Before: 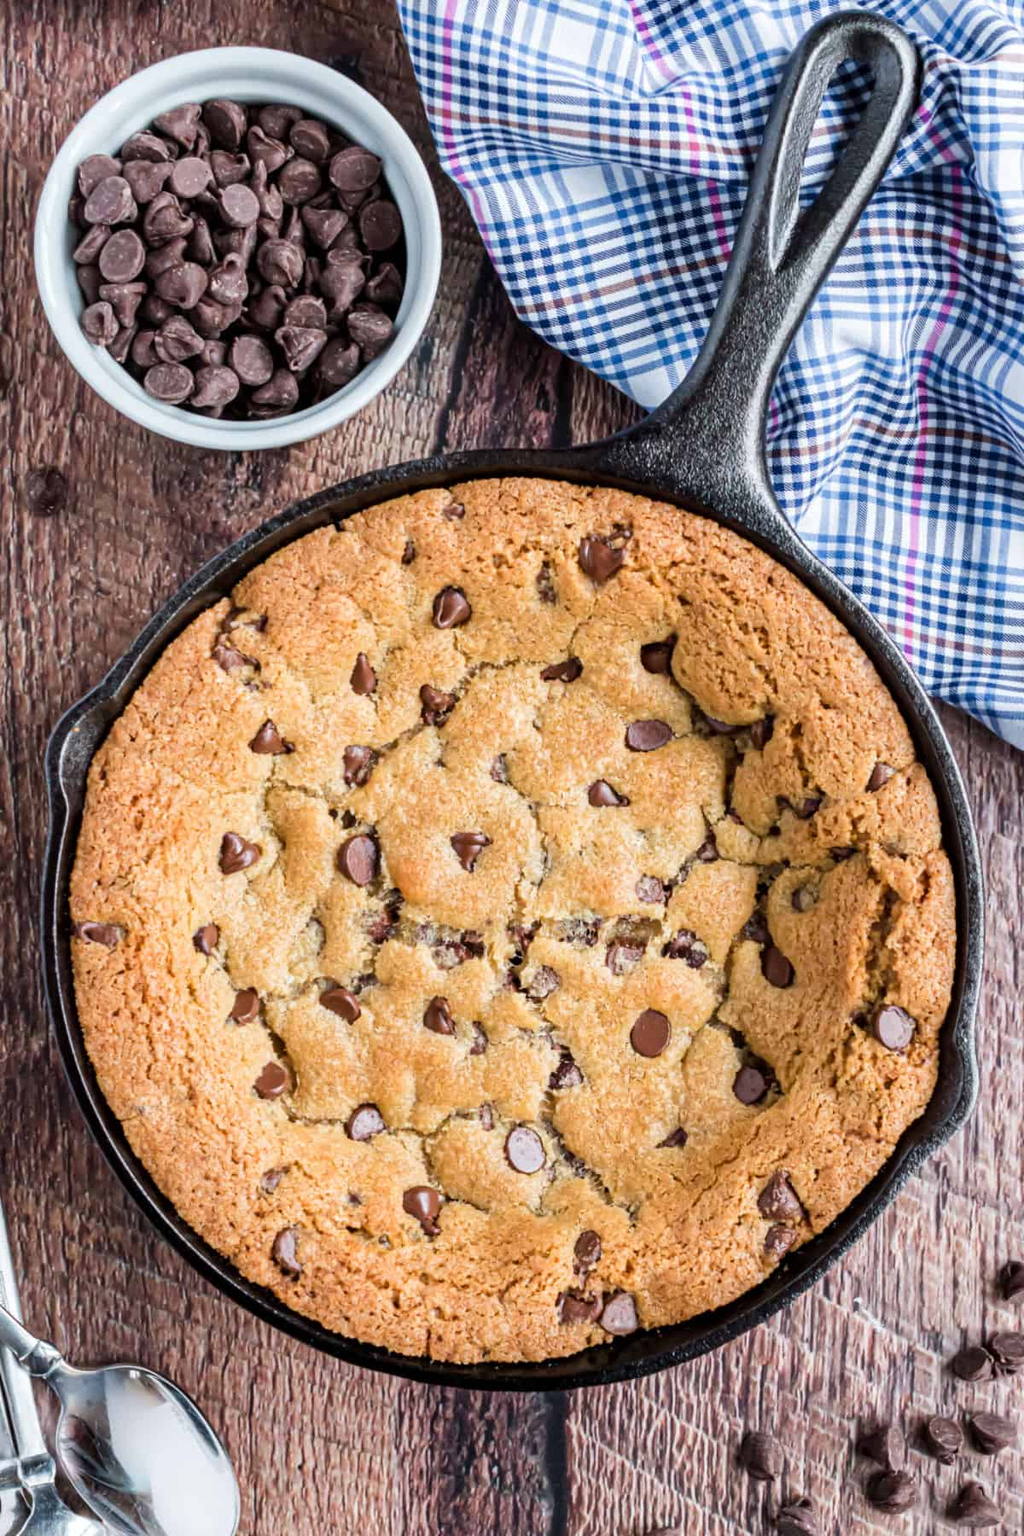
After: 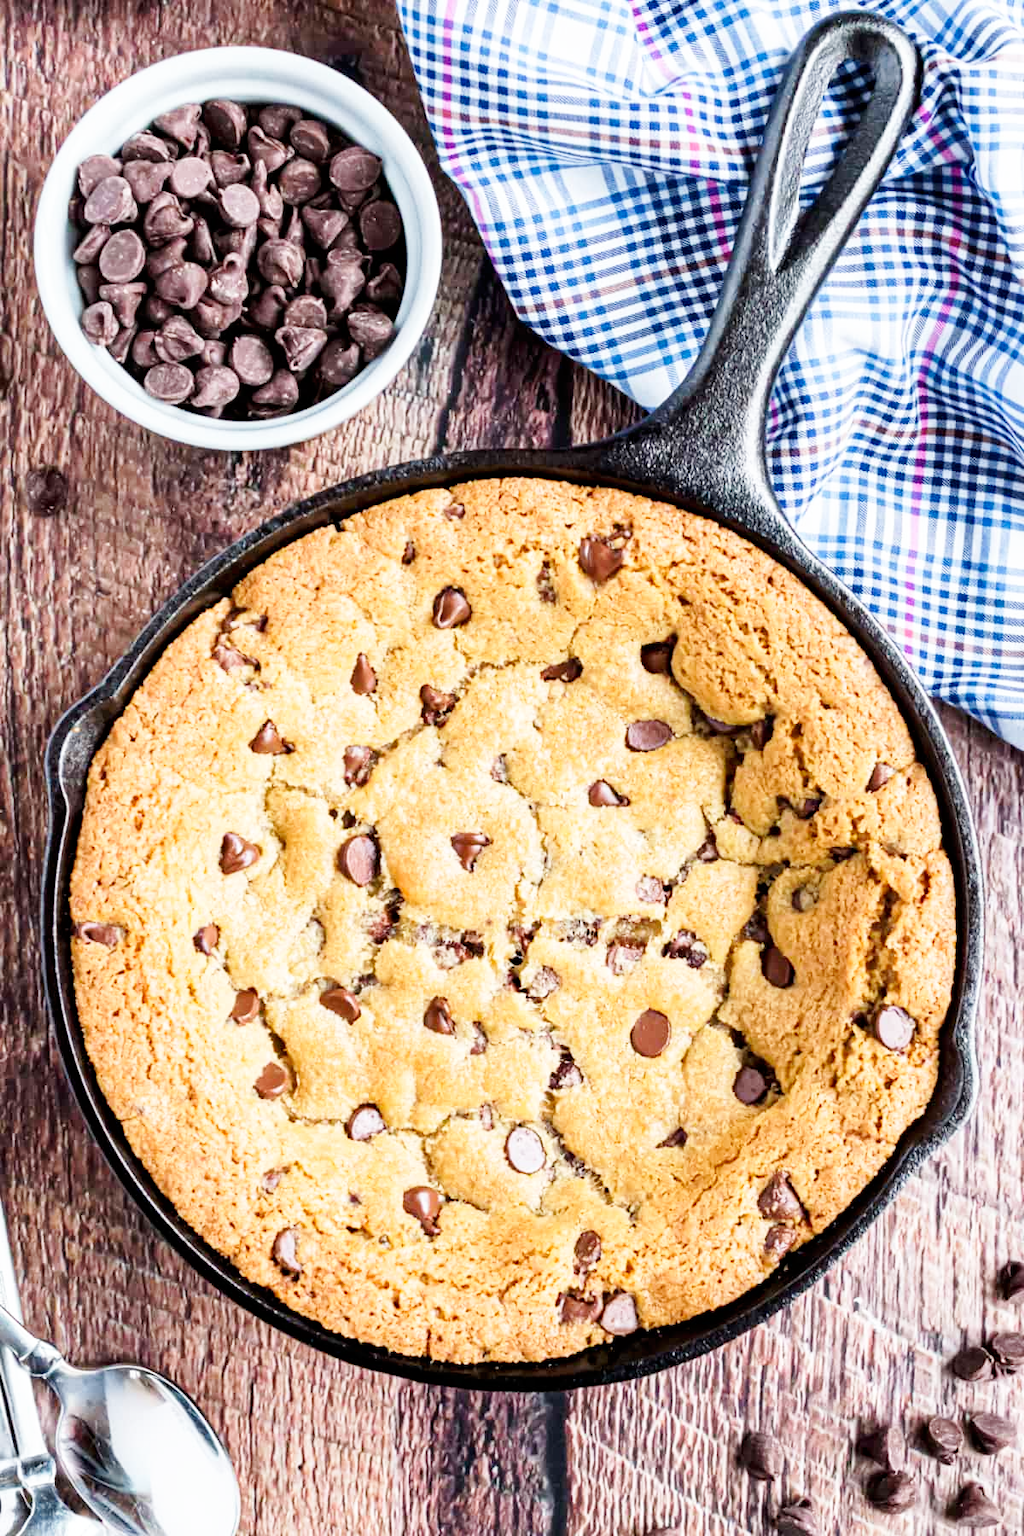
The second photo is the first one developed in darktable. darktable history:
base curve: curves: ch0 [(0, 0) (0.005, 0.002) (0.15, 0.3) (0.4, 0.7) (0.75, 0.95) (1, 1)], preserve colors none
white balance: emerald 1
